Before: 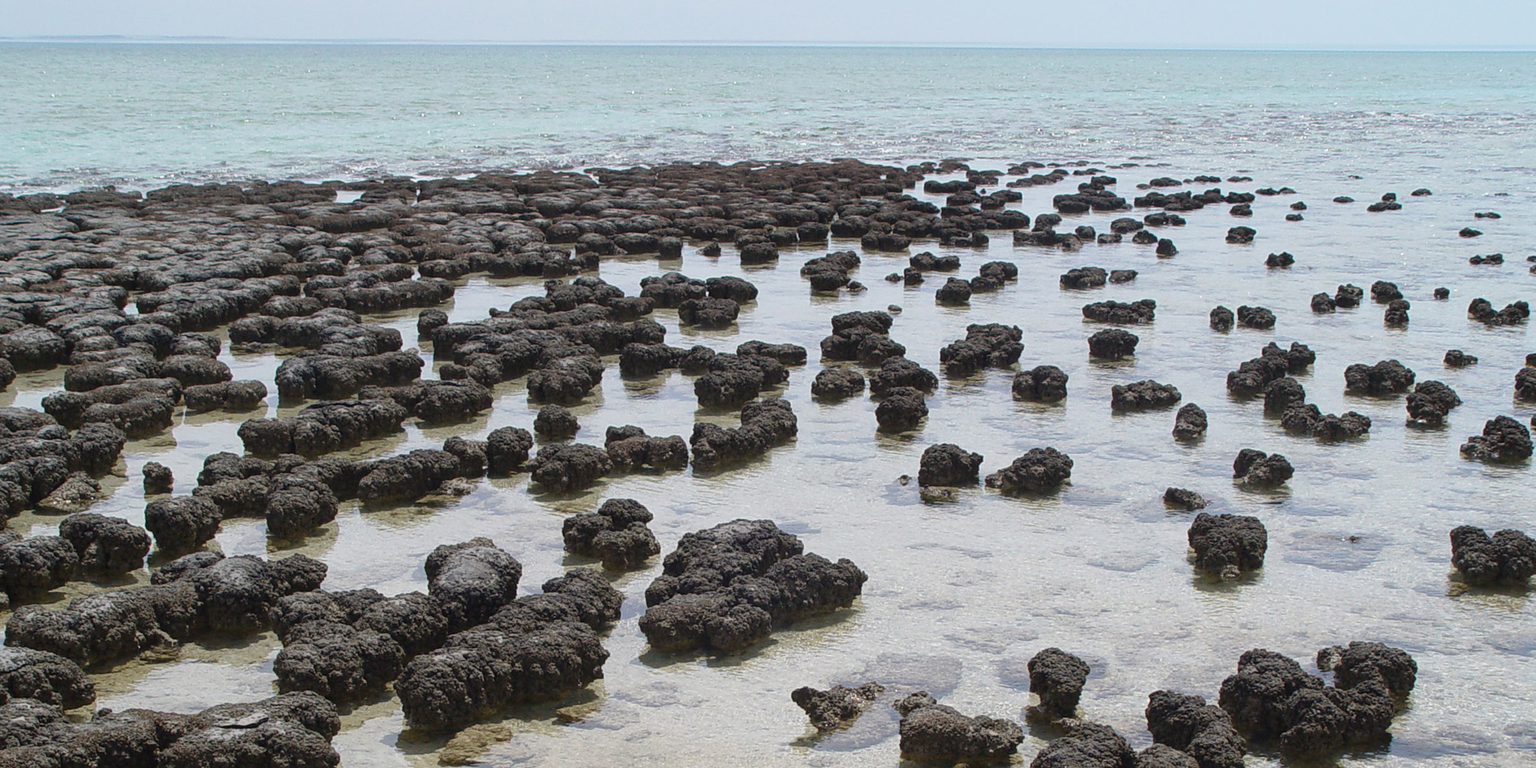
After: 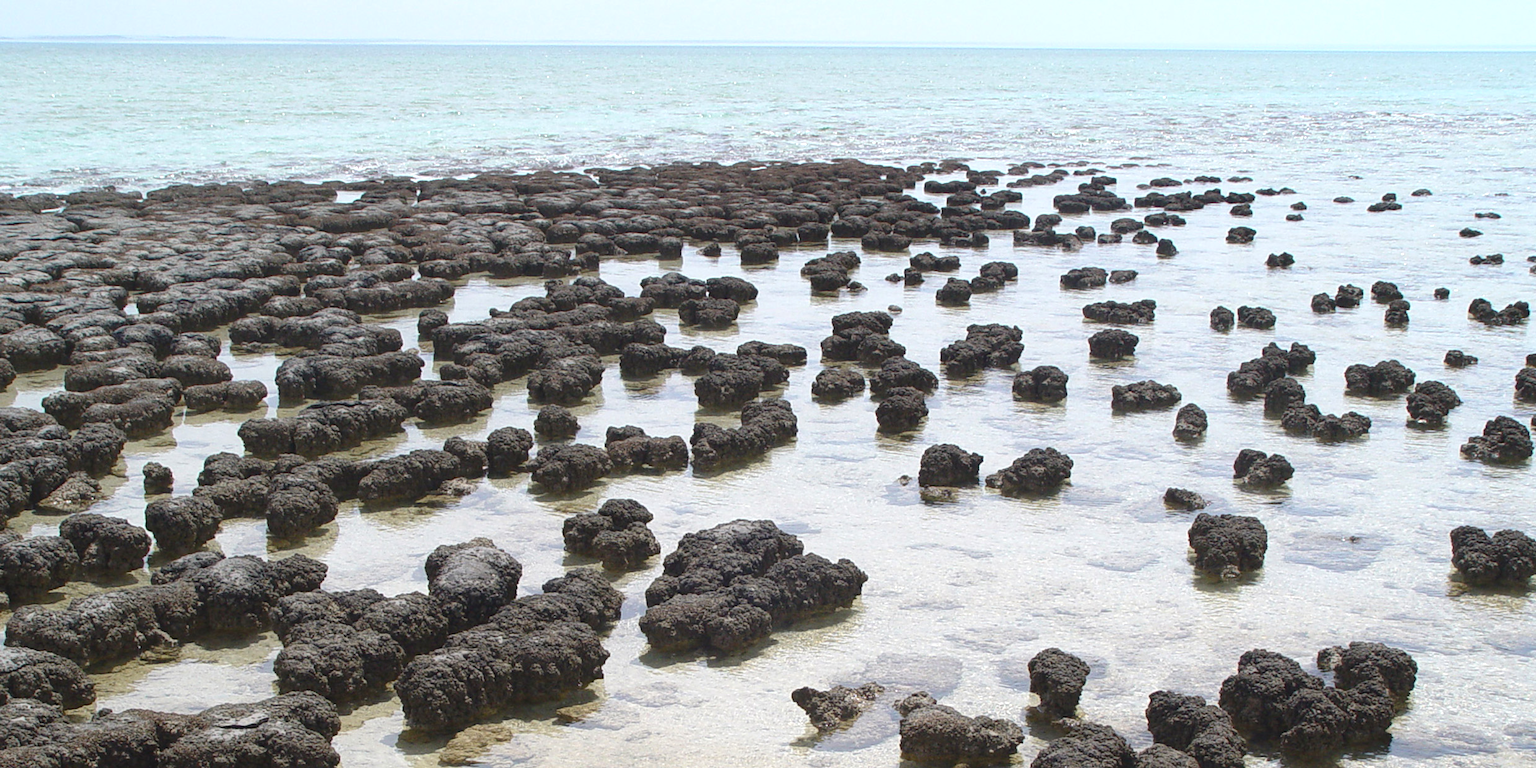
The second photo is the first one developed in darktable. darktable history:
contrast equalizer: octaves 7, y [[0.6 ×6], [0.55 ×6], [0 ×6], [0 ×6], [0 ×6]], mix -0.3
exposure: exposure 0.515 EV, compensate highlight preservation false
